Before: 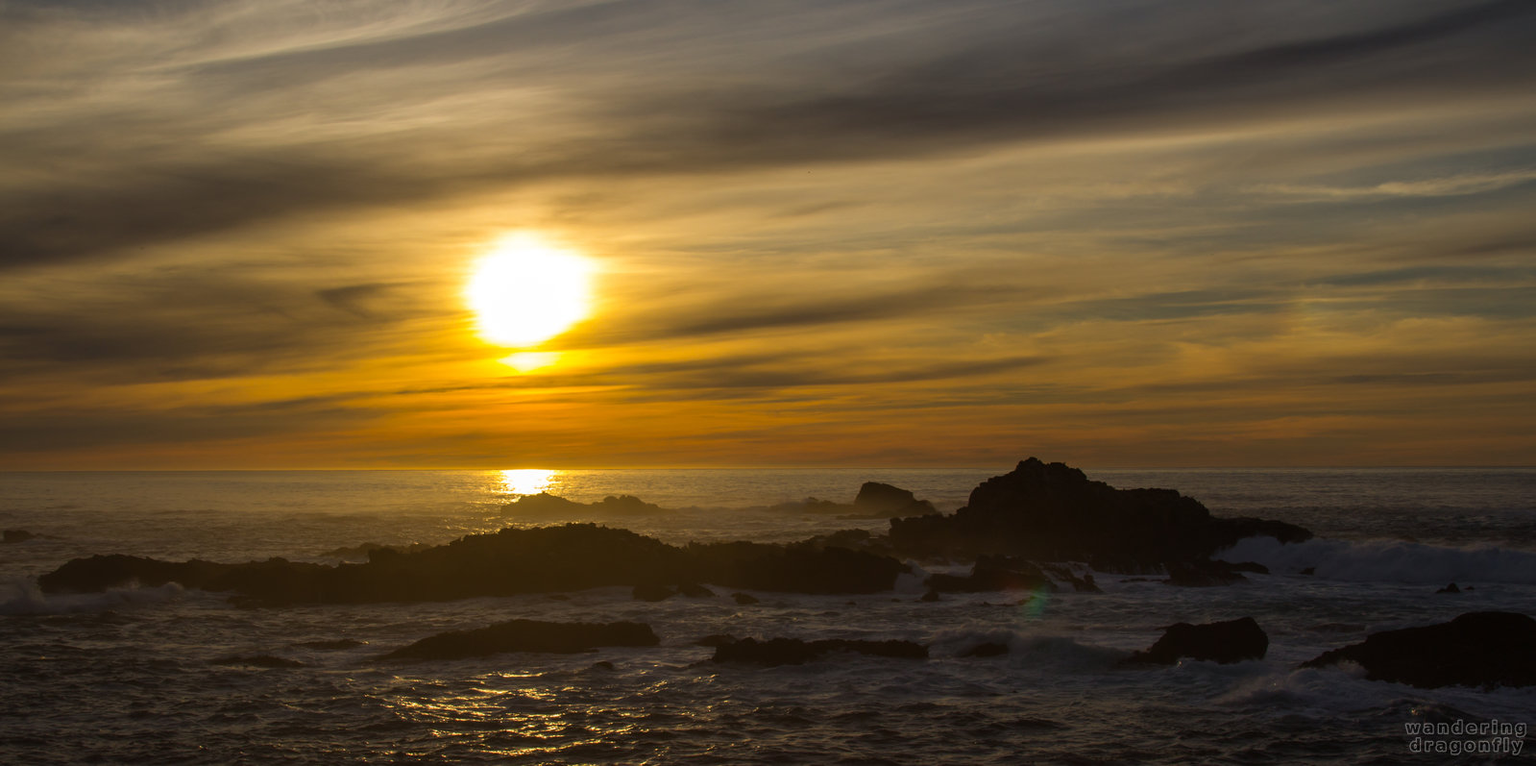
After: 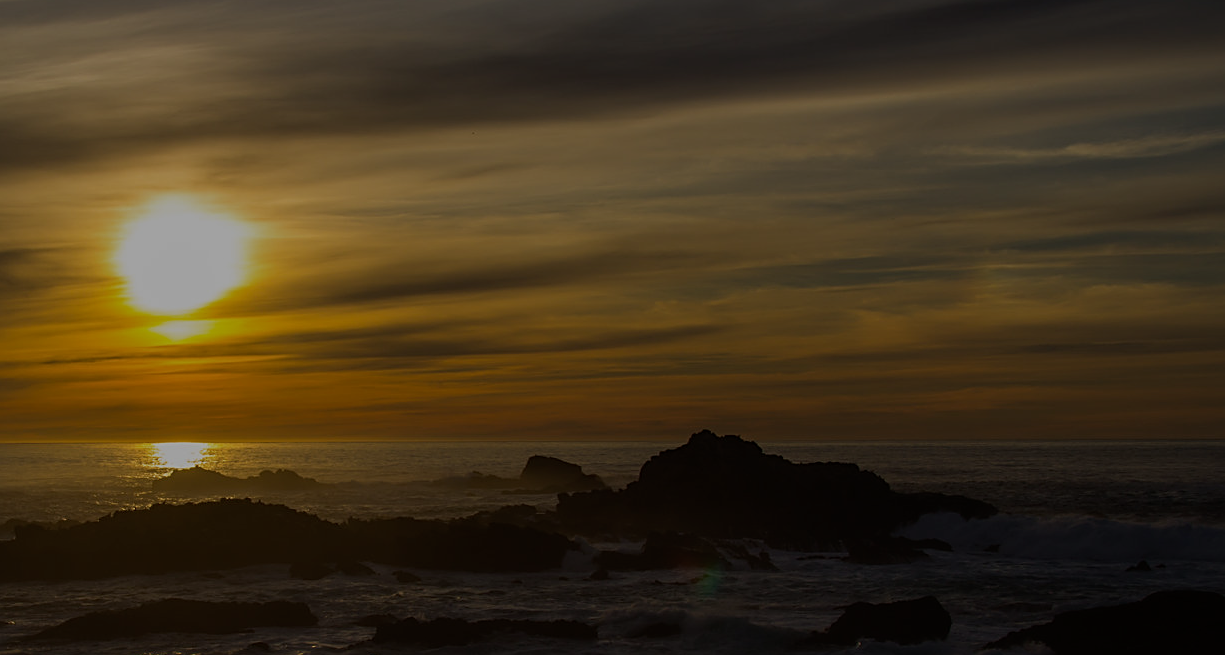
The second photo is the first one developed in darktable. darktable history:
sharpen: on, module defaults
crop: left 23.095%, top 5.827%, bottom 11.854%
exposure: exposure -1.468 EV, compensate highlight preservation false
